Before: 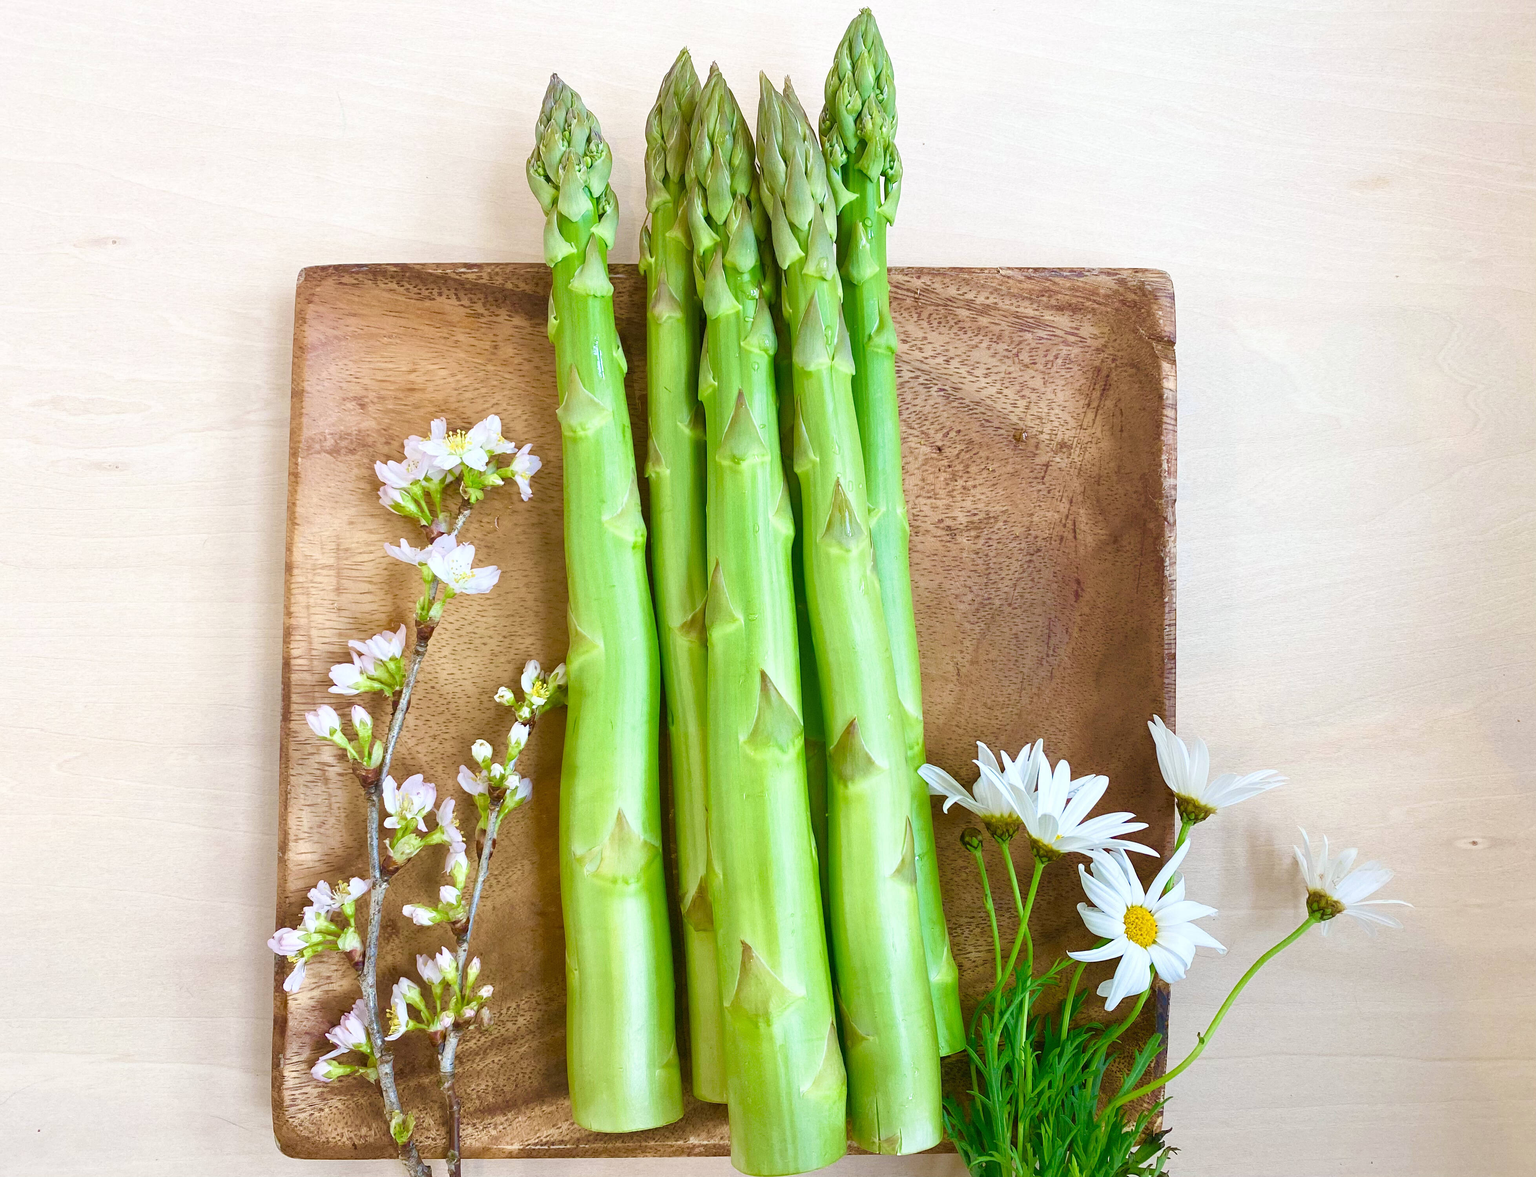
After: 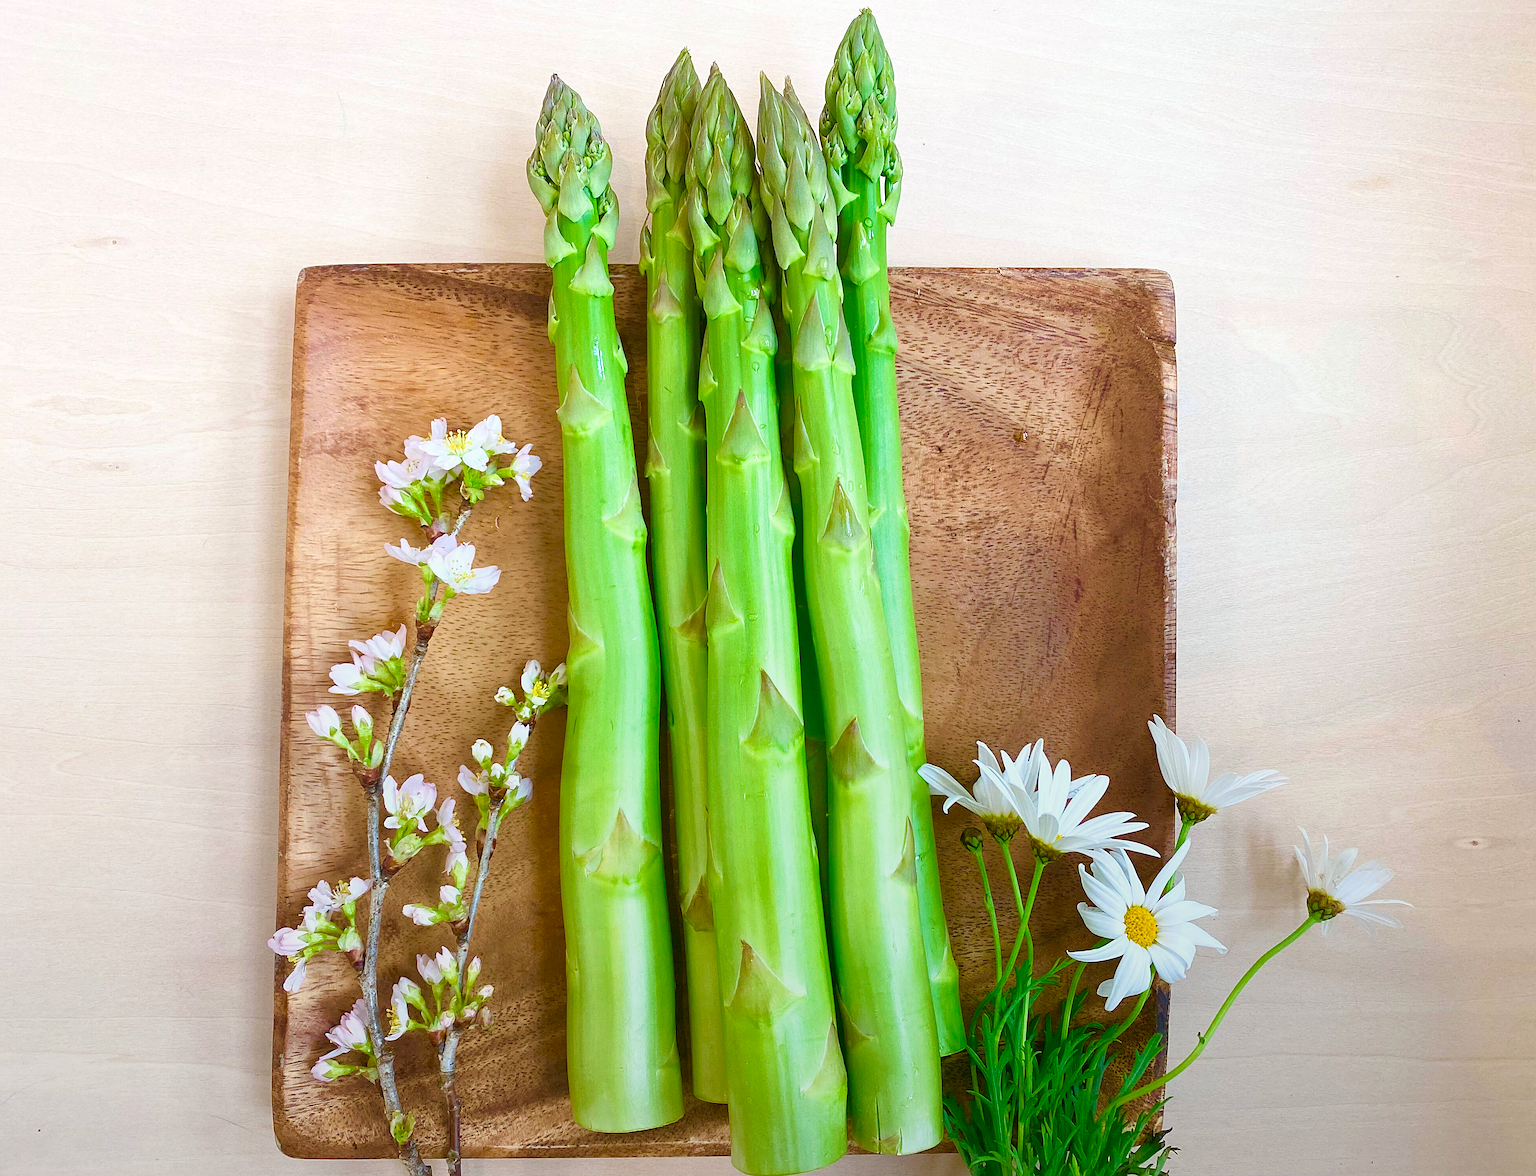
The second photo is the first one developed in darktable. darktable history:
graduated density: rotation -180°, offset 24.95
sharpen: on, module defaults
